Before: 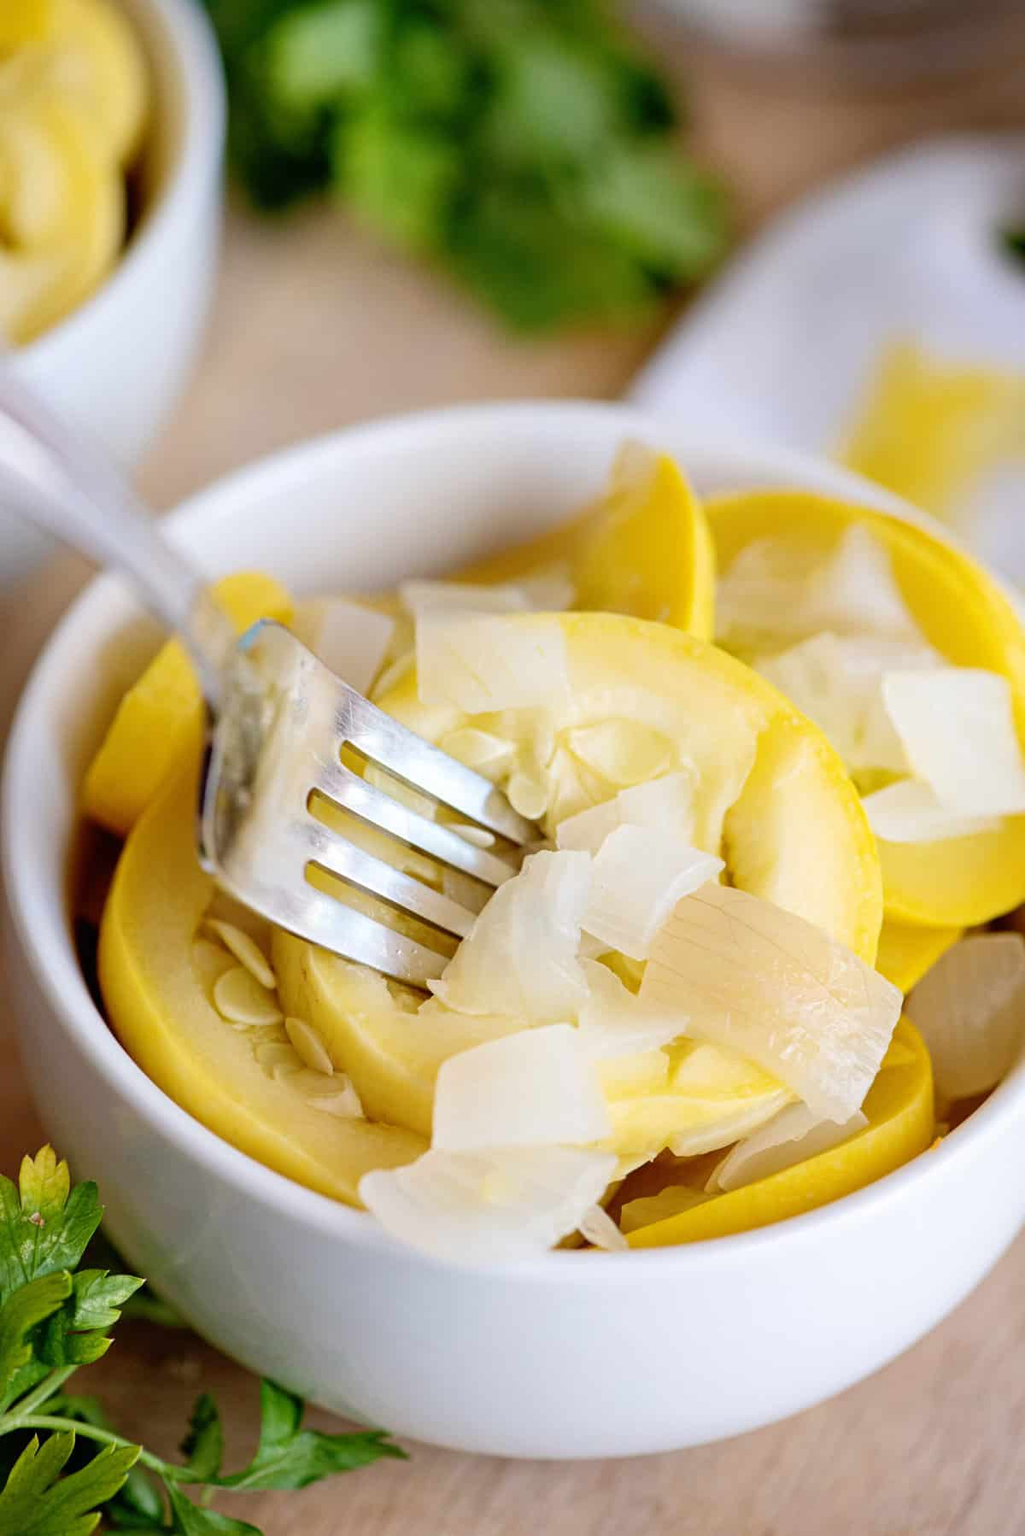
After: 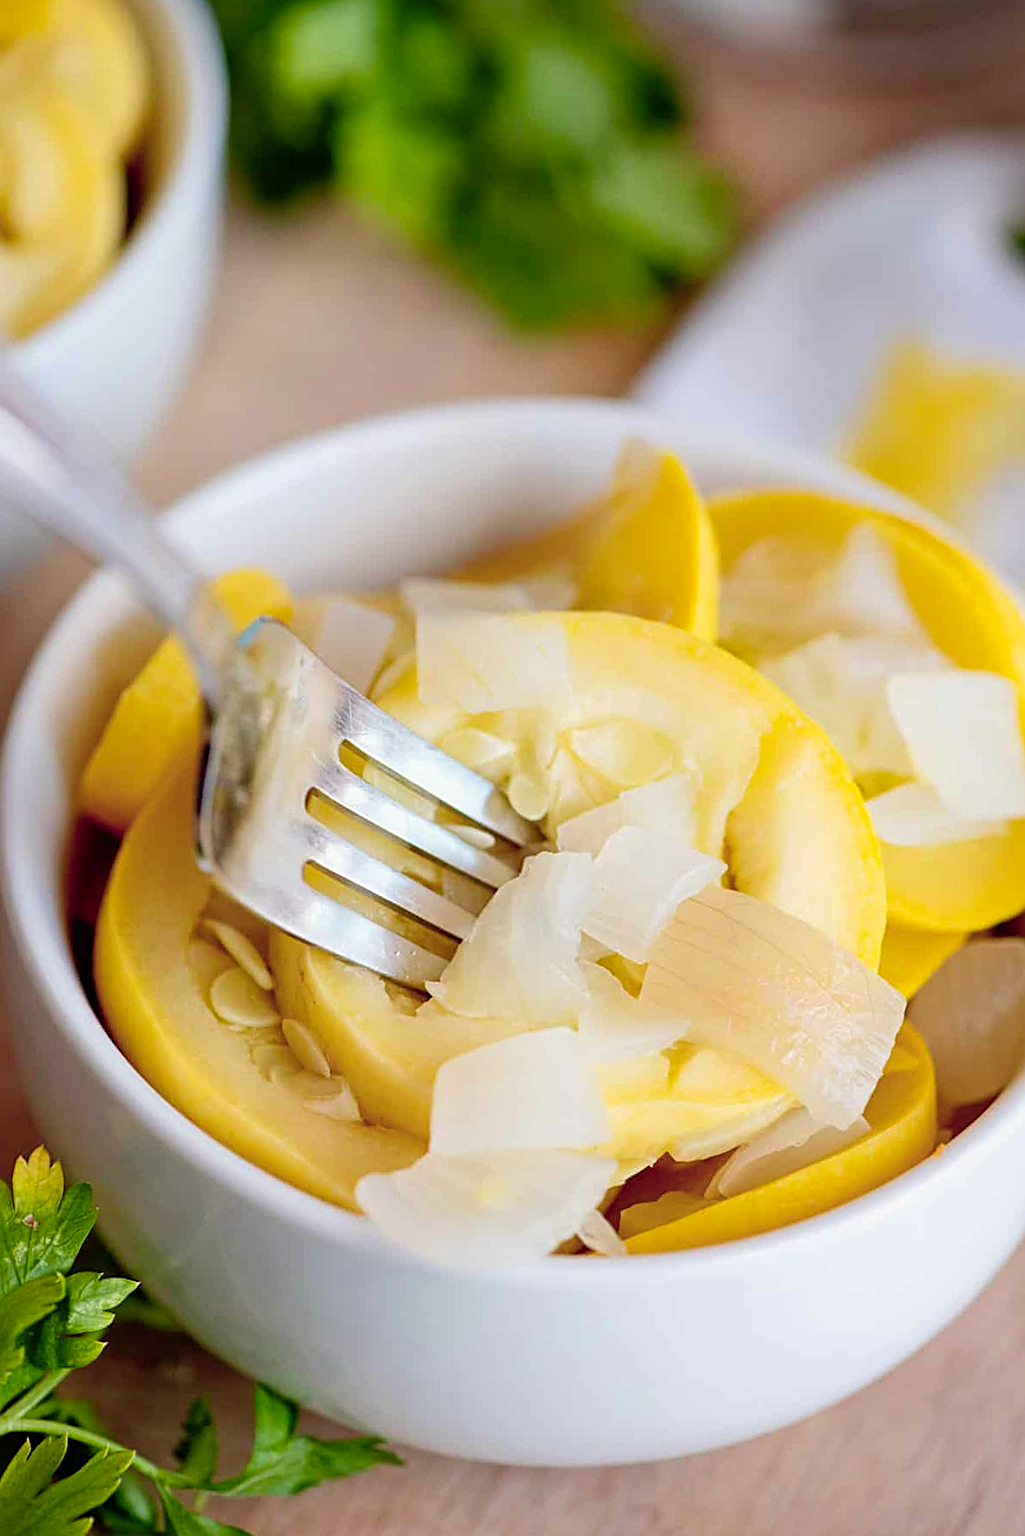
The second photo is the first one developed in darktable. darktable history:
crop and rotate: angle -0.347°
color calibration: output R [0.972, 0.068, -0.094, 0], output G [-0.178, 1.216, -0.086, 0], output B [0.095, -0.136, 0.98, 0], illuminant same as pipeline (D50), adaptation none (bypass), x 0.333, y 0.335, temperature 5007.66 K
sharpen: amount 0.496
